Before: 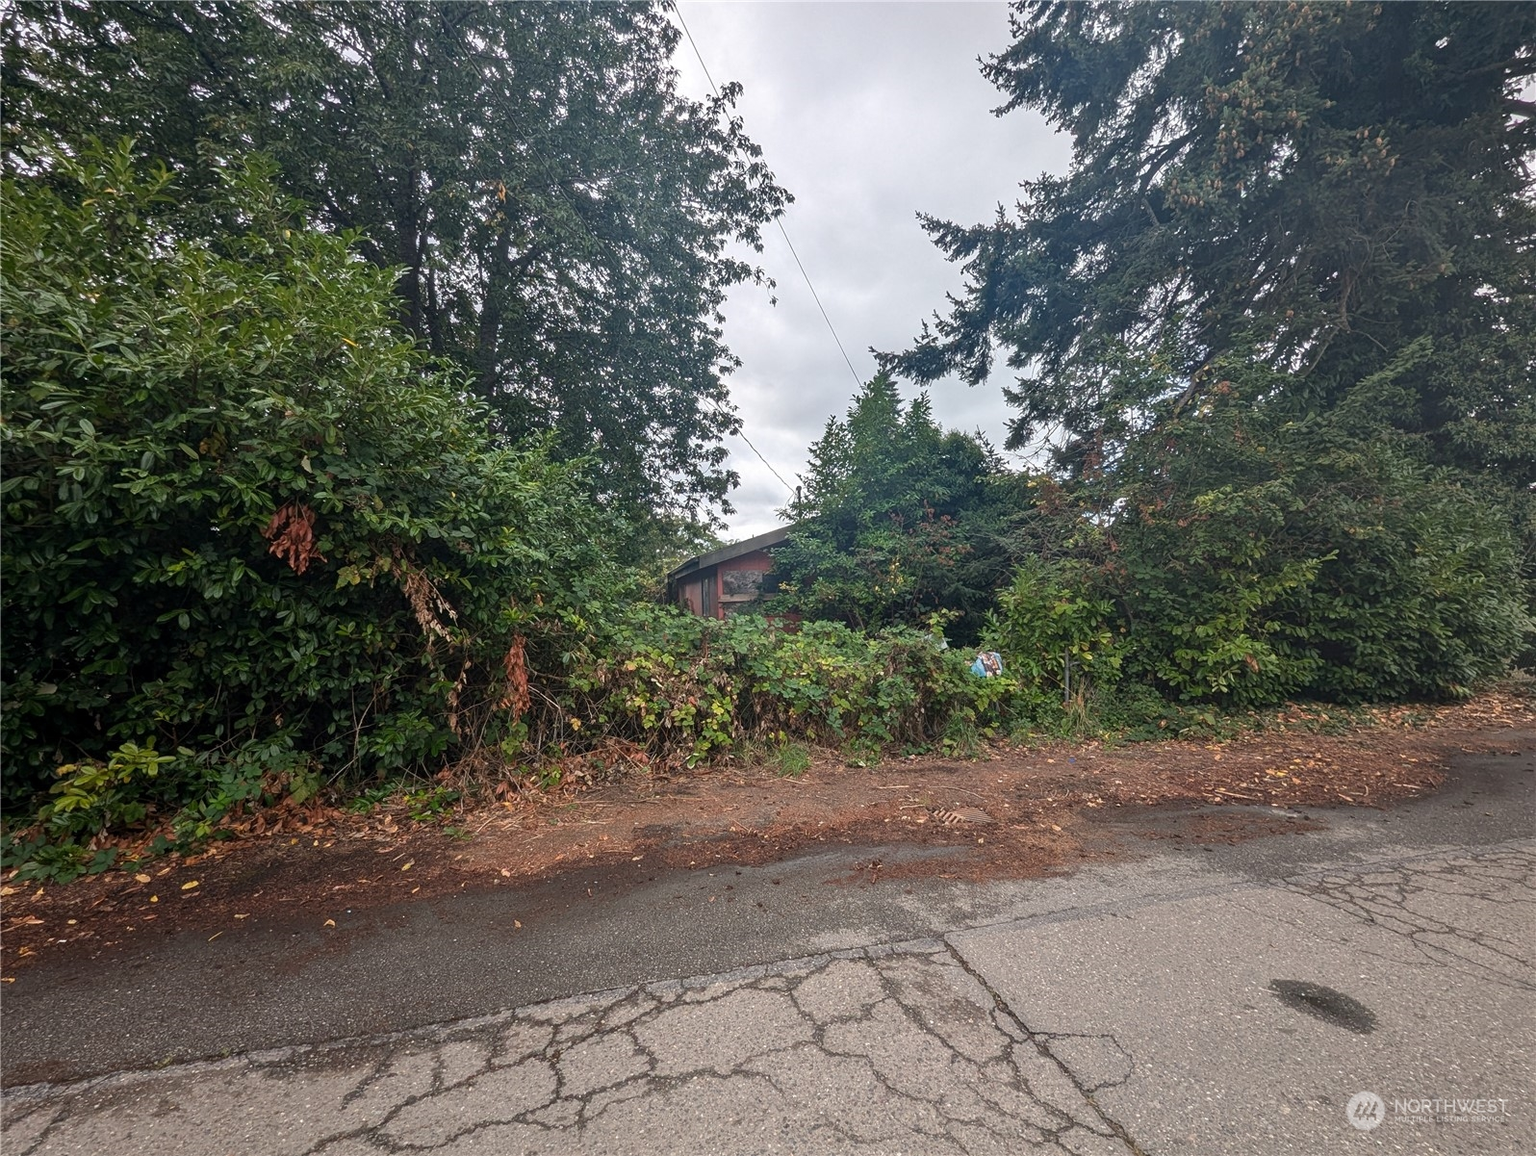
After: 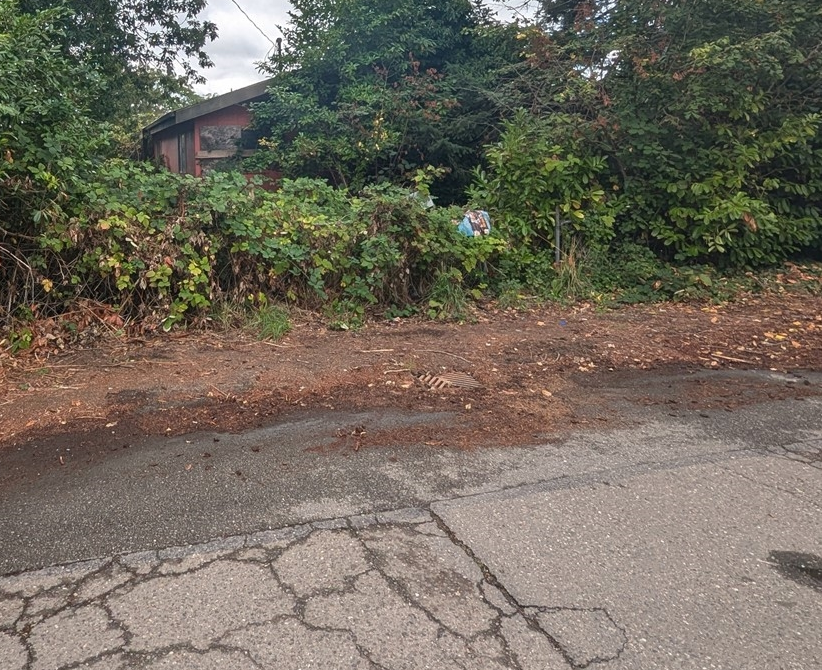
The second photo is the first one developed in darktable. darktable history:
crop: left 34.548%, top 38.944%, right 13.898%, bottom 5.249%
